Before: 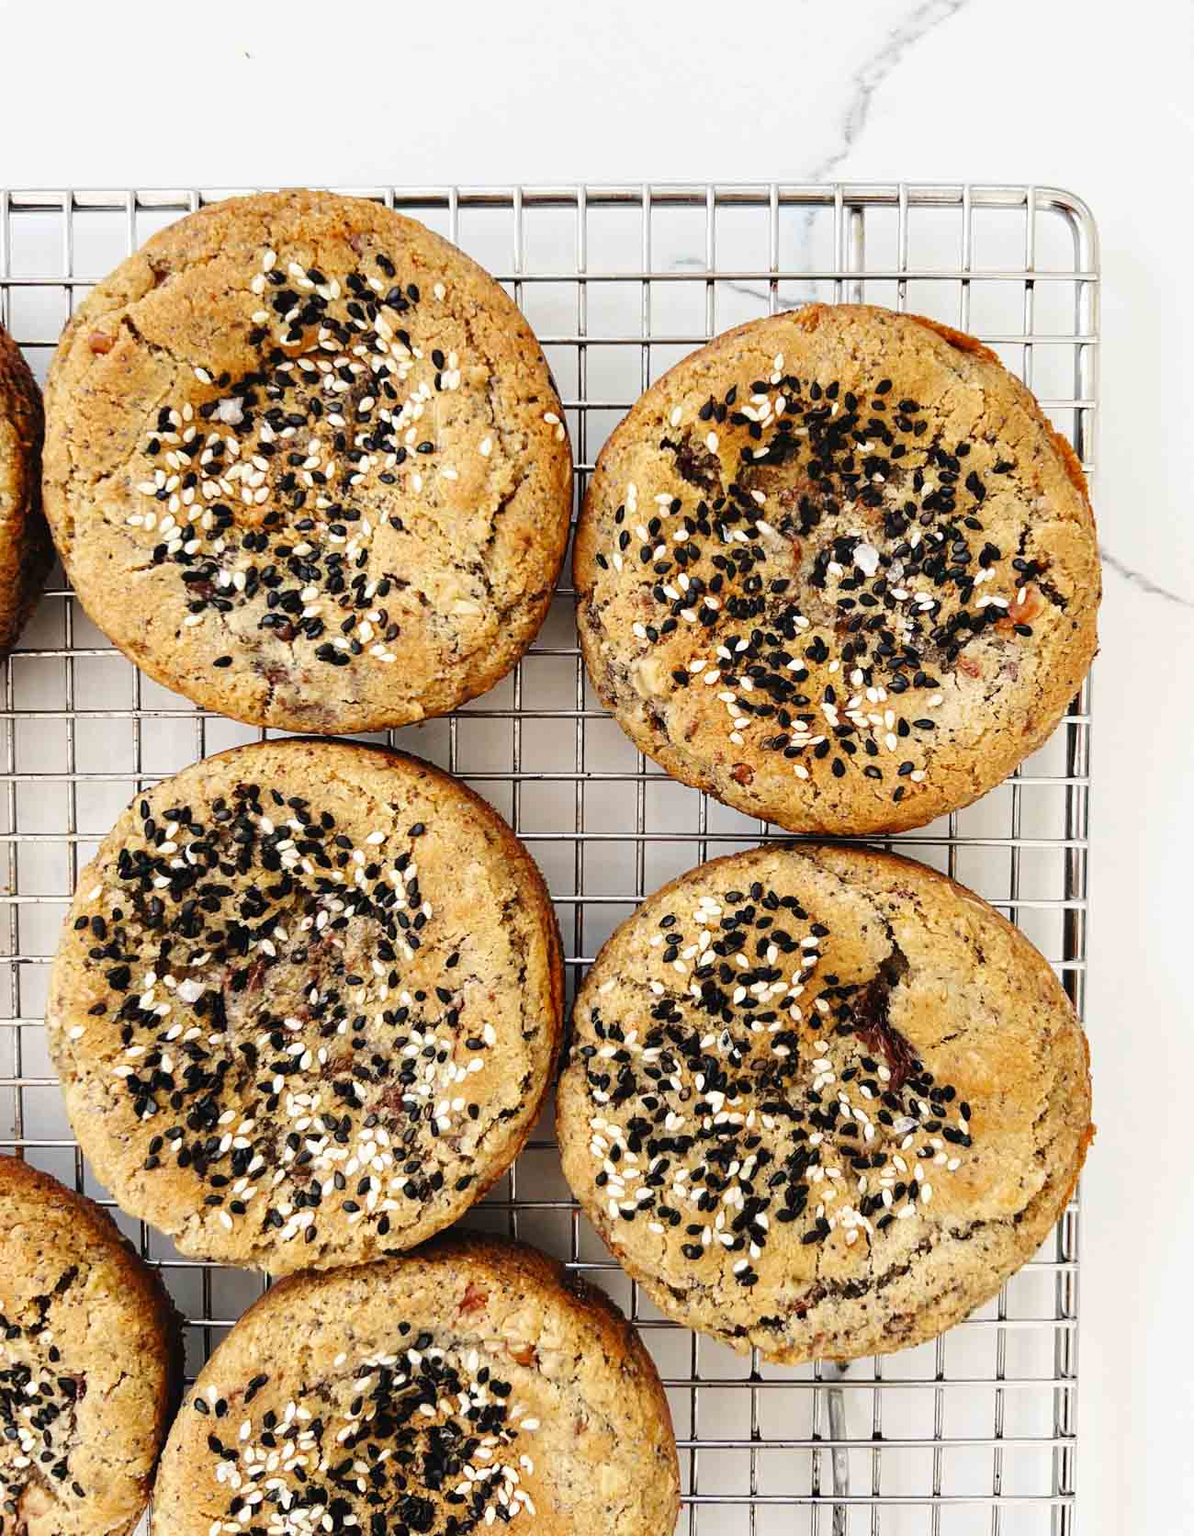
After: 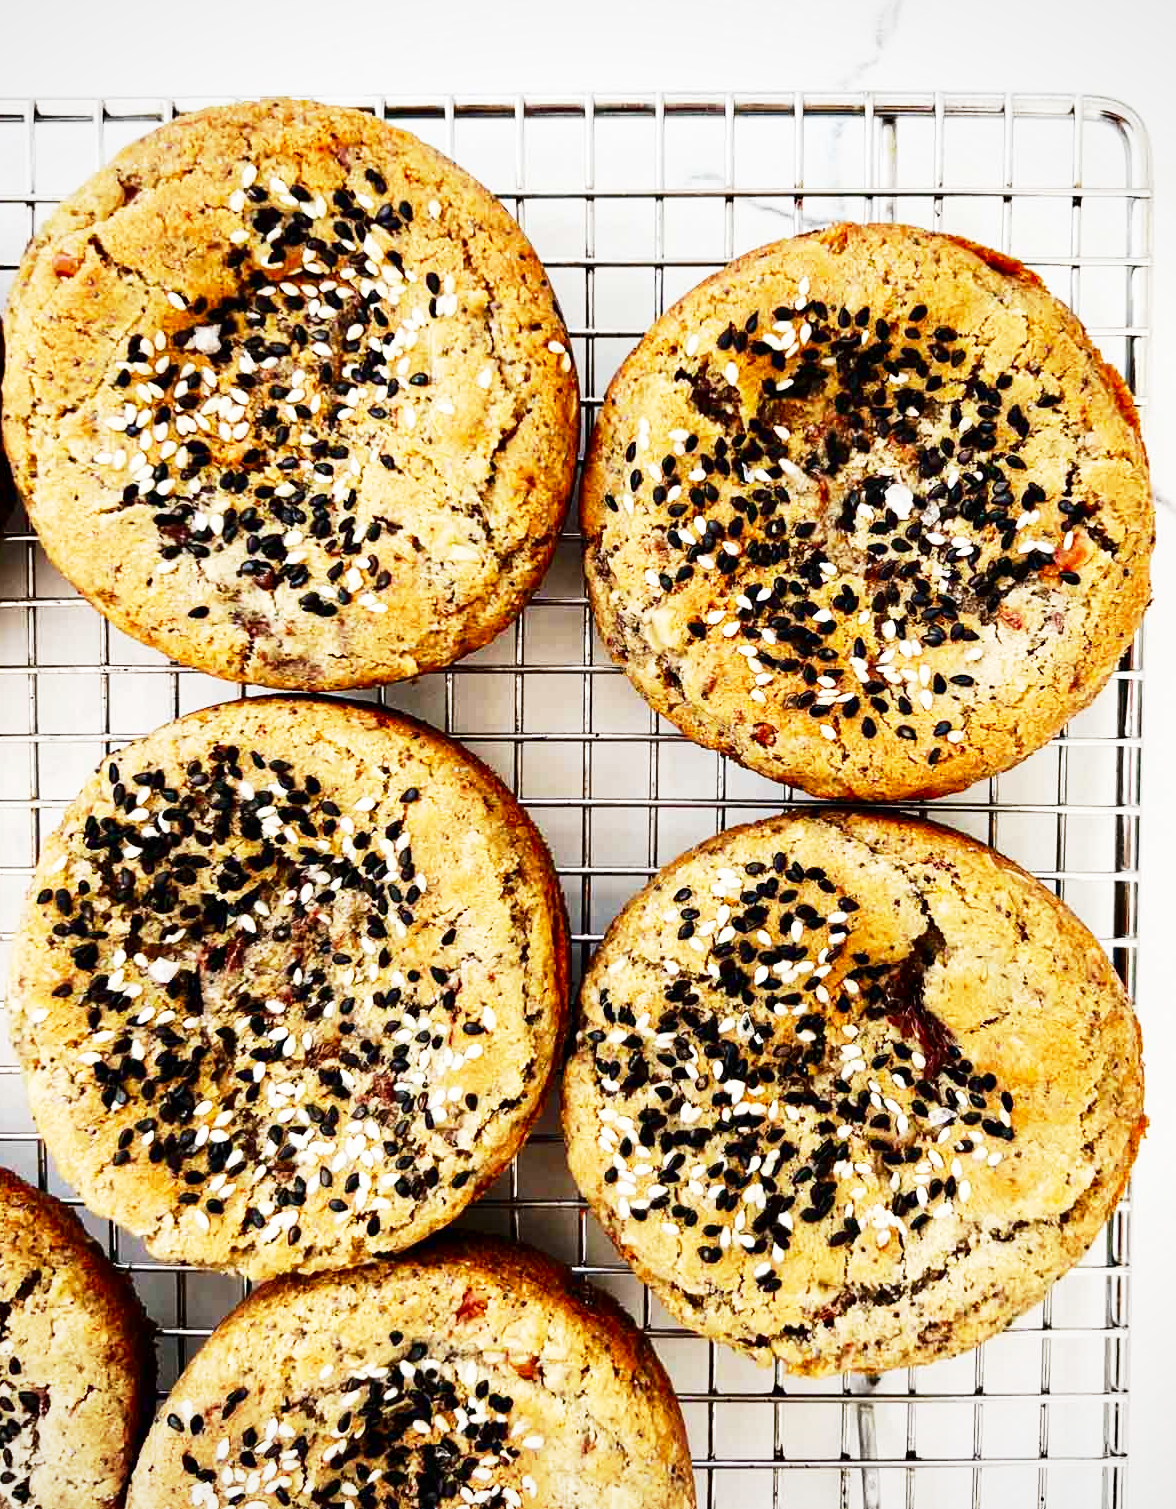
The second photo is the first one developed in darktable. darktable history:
base curve: curves: ch0 [(0, 0) (0.005, 0.002) (0.193, 0.295) (0.399, 0.664) (0.75, 0.928) (1, 1)], preserve colors none
contrast brightness saturation: contrast 0.07, brightness -0.13, saturation 0.057
crop: left 3.393%, top 6.47%, right 6.074%, bottom 3.219%
vignetting: fall-off start 97.39%, fall-off radius 78.96%, brightness -0.289, width/height ratio 1.112
